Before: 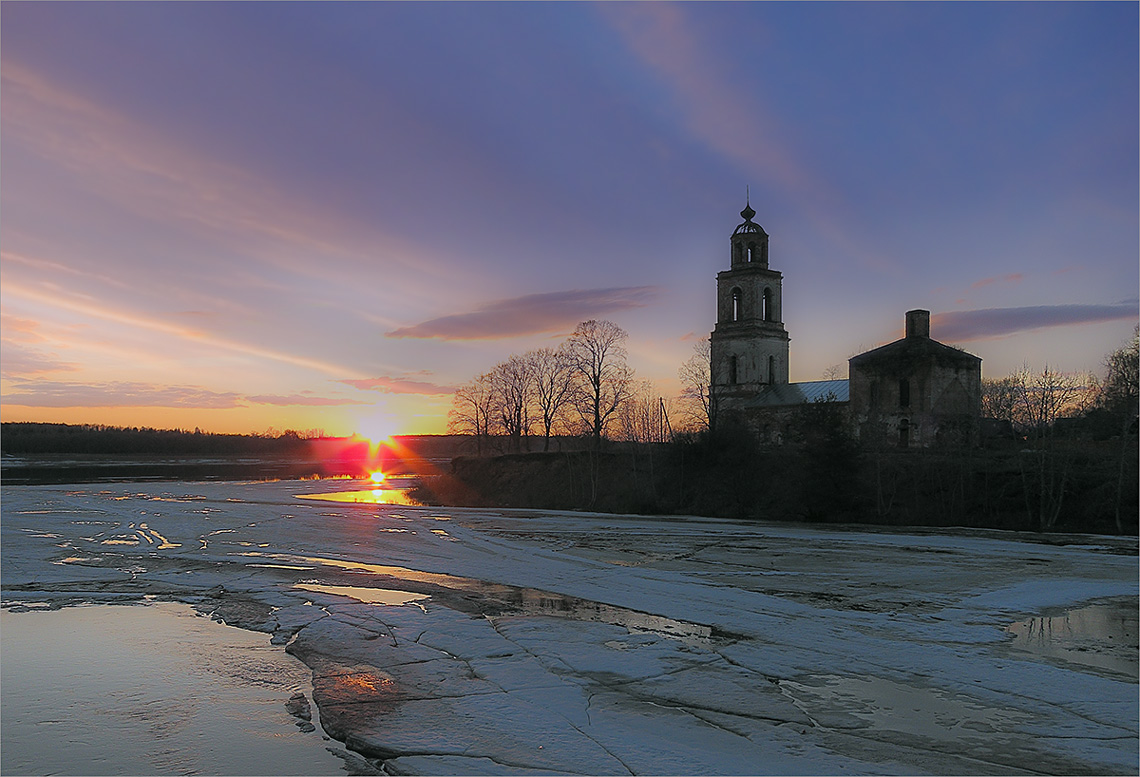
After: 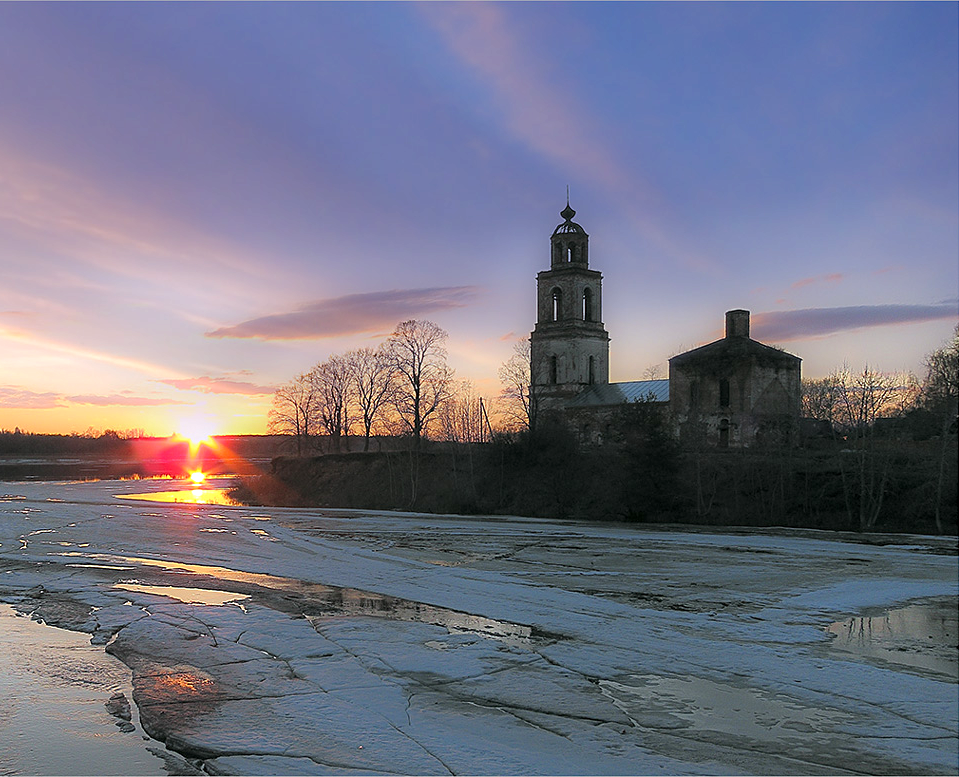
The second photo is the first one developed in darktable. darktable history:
crop: left 15.849%
exposure: exposure 0.608 EV, compensate exposure bias true, compensate highlight preservation false
local contrast: highlights 107%, shadows 102%, detail 120%, midtone range 0.2
